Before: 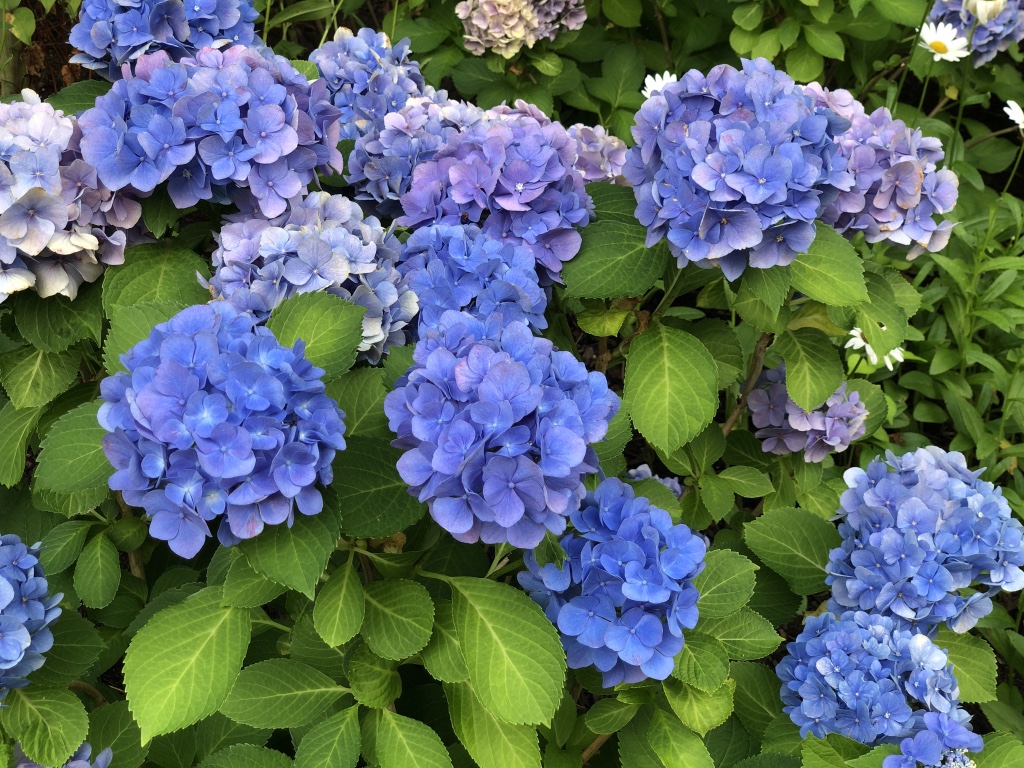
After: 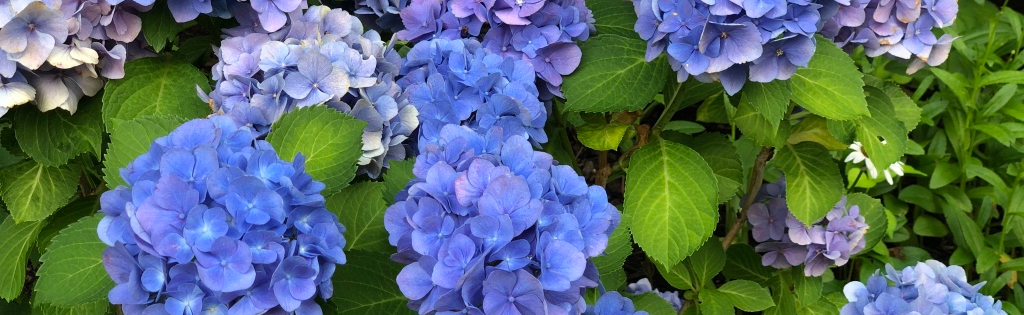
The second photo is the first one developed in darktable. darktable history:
crop and rotate: top 24.282%, bottom 34.644%
